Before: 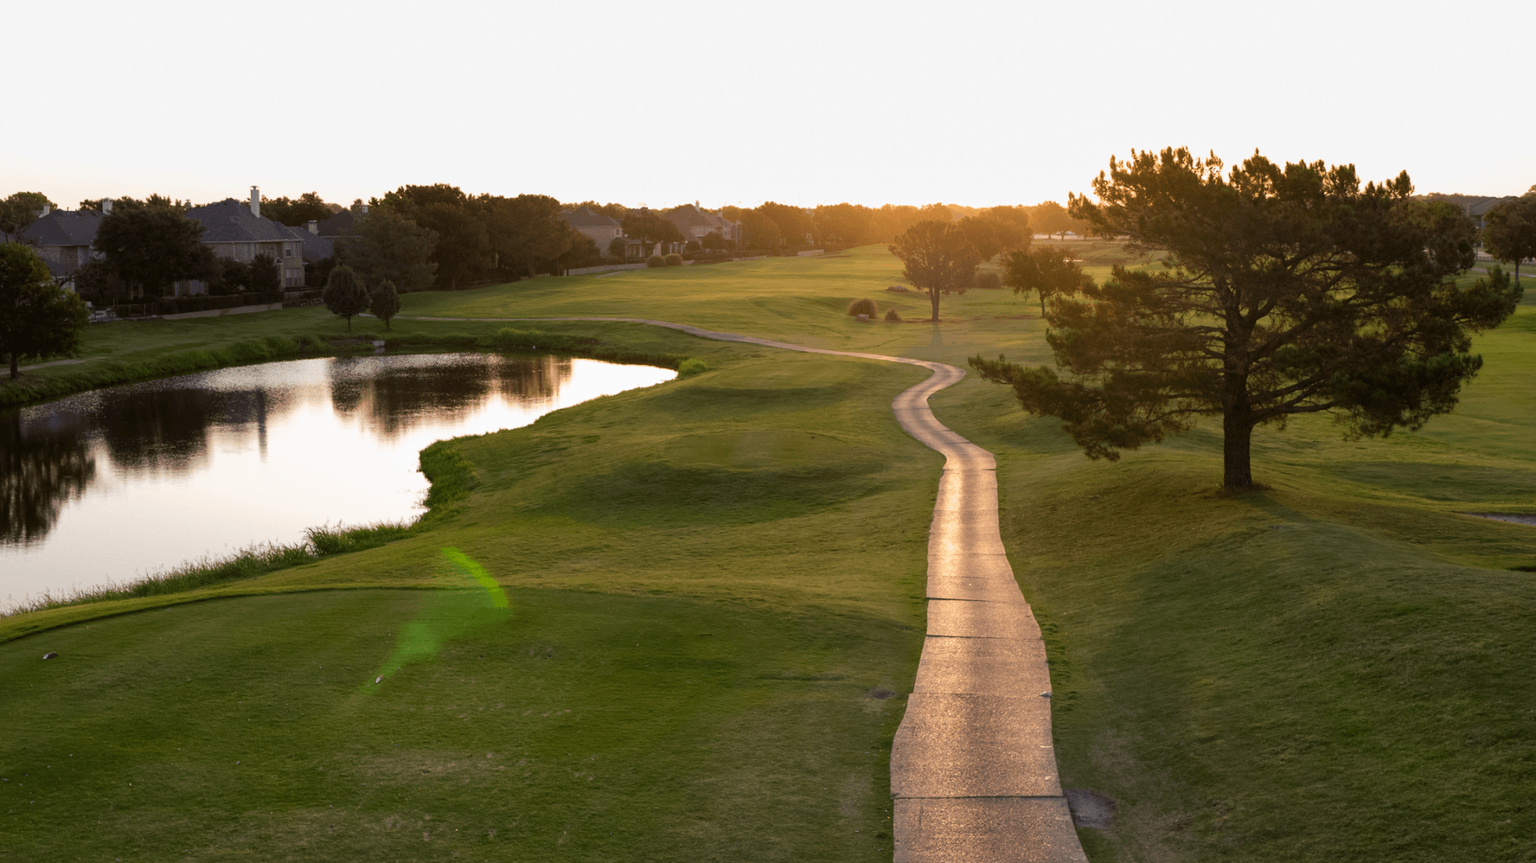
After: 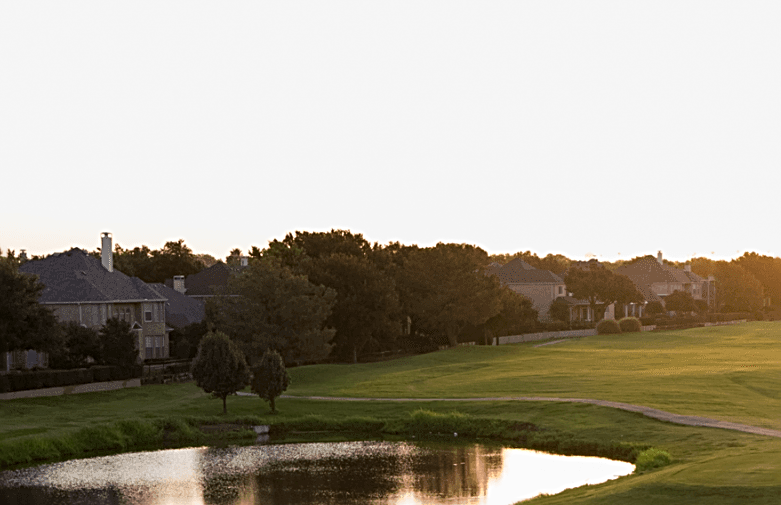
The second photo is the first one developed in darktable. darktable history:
crop and rotate: left 11.08%, top 0.063%, right 48.219%, bottom 53.057%
sharpen: radius 2.558, amount 0.633
